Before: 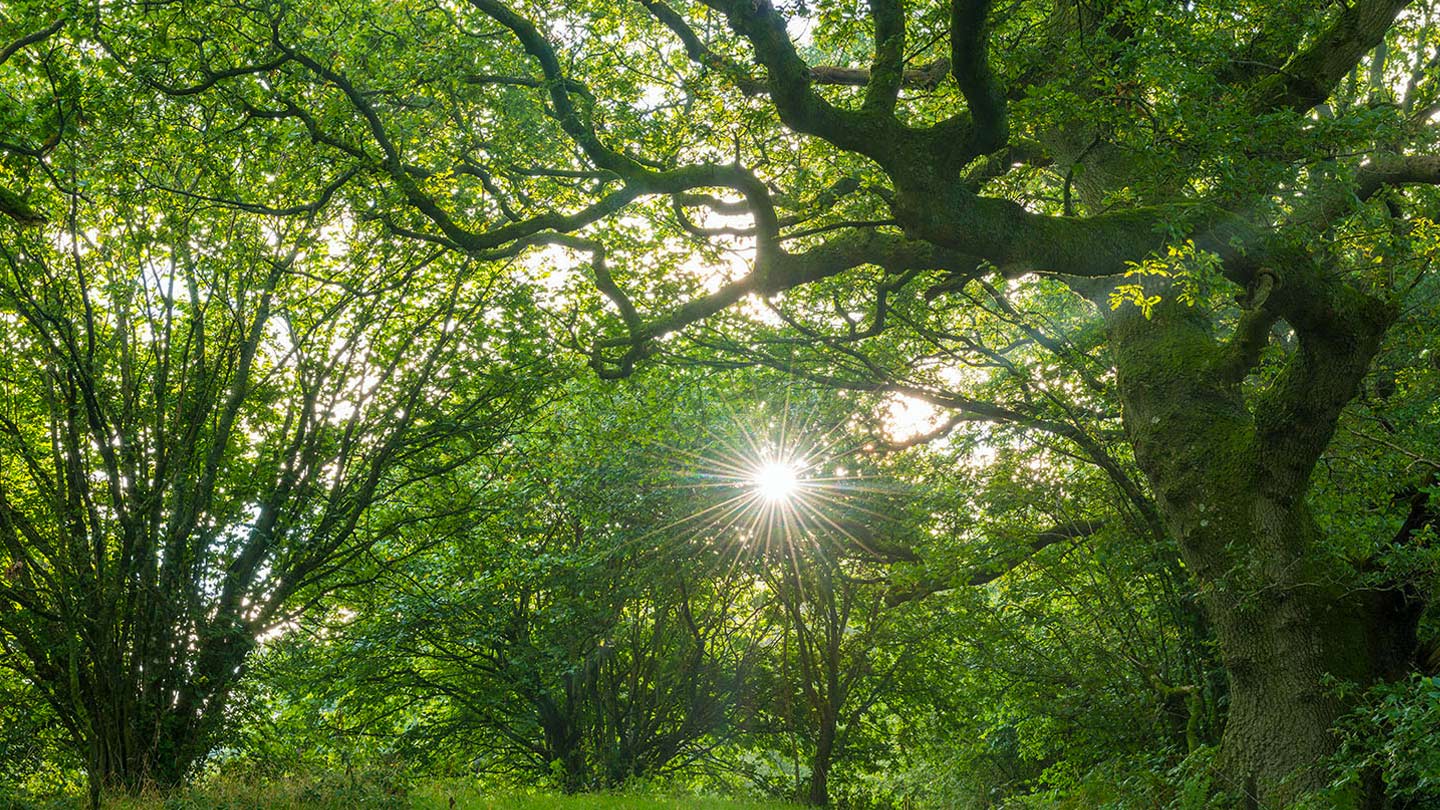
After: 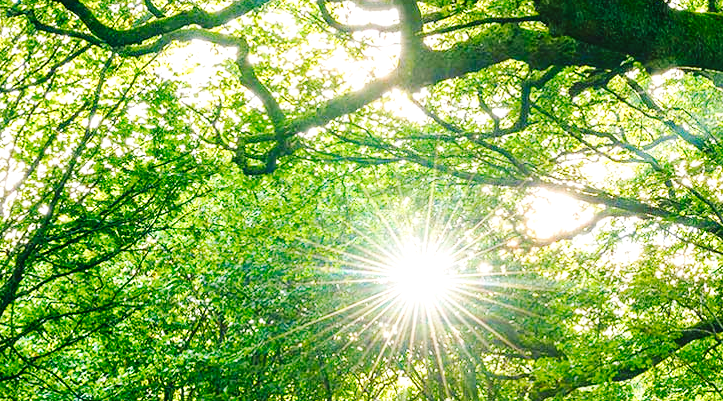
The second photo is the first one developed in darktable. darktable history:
crop: left 24.753%, top 25.266%, right 24.985%, bottom 25.153%
base curve: curves: ch0 [(0, 0) (0.032, 0.025) (0.121, 0.166) (0.206, 0.329) (0.605, 0.79) (1, 1)], preserve colors none
color balance rgb: shadows lift › chroma 5.673%, shadows lift › hue 238.67°, perceptual saturation grading › global saturation 0.569%, perceptual saturation grading › highlights -18.707%, perceptual saturation grading › mid-tones 6.9%, perceptual saturation grading › shadows 28.306%, perceptual brilliance grading › global brilliance 2.723%, perceptual brilliance grading › highlights -2.575%, perceptual brilliance grading › shadows 3.167%, global vibrance 20%
tone equalizer: -8 EV -0.753 EV, -7 EV -0.715 EV, -6 EV -0.628 EV, -5 EV -0.399 EV, -3 EV 0.389 EV, -2 EV 0.6 EV, -1 EV 0.677 EV, +0 EV 0.768 EV
